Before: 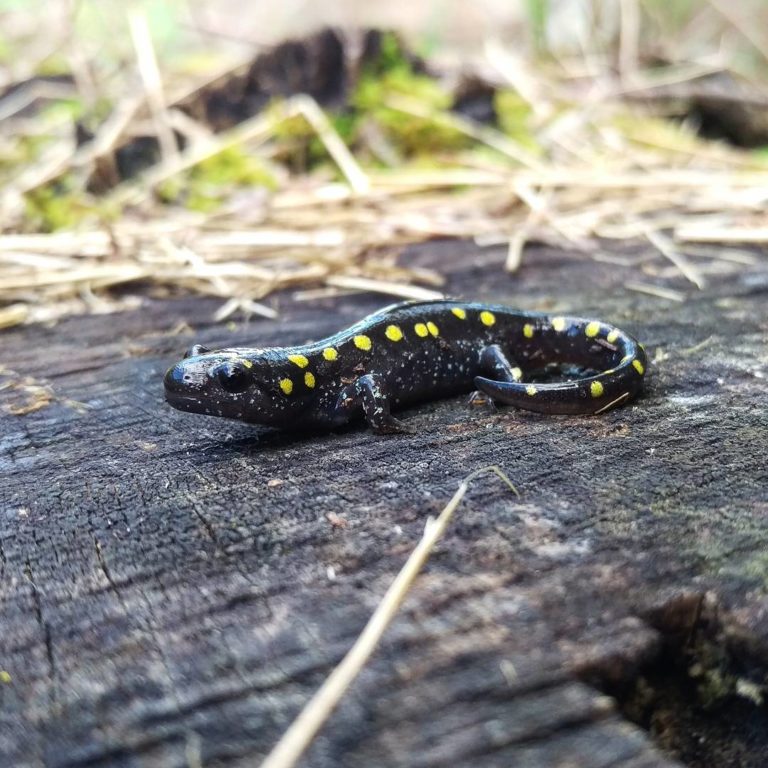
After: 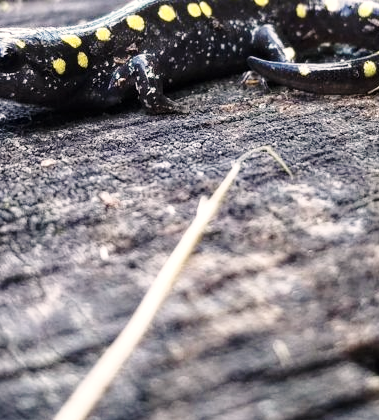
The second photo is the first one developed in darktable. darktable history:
crop: left 29.672%, top 41.786%, right 20.851%, bottom 3.487%
base curve: curves: ch0 [(0, 0) (0.028, 0.03) (0.121, 0.232) (0.46, 0.748) (0.859, 0.968) (1, 1)], preserve colors none
color correction: highlights a* 5.59, highlights b* 5.24, saturation 0.68
local contrast: highlights 100%, shadows 100%, detail 120%, midtone range 0.2
